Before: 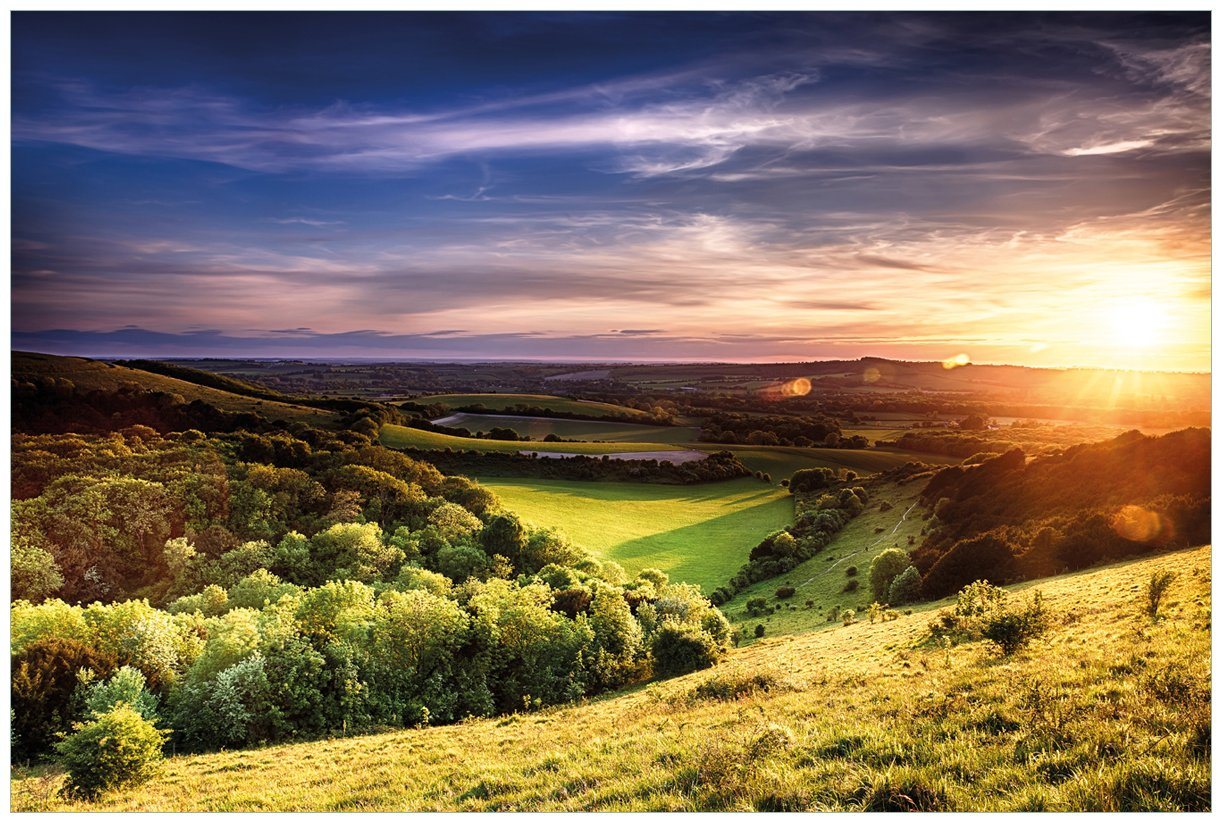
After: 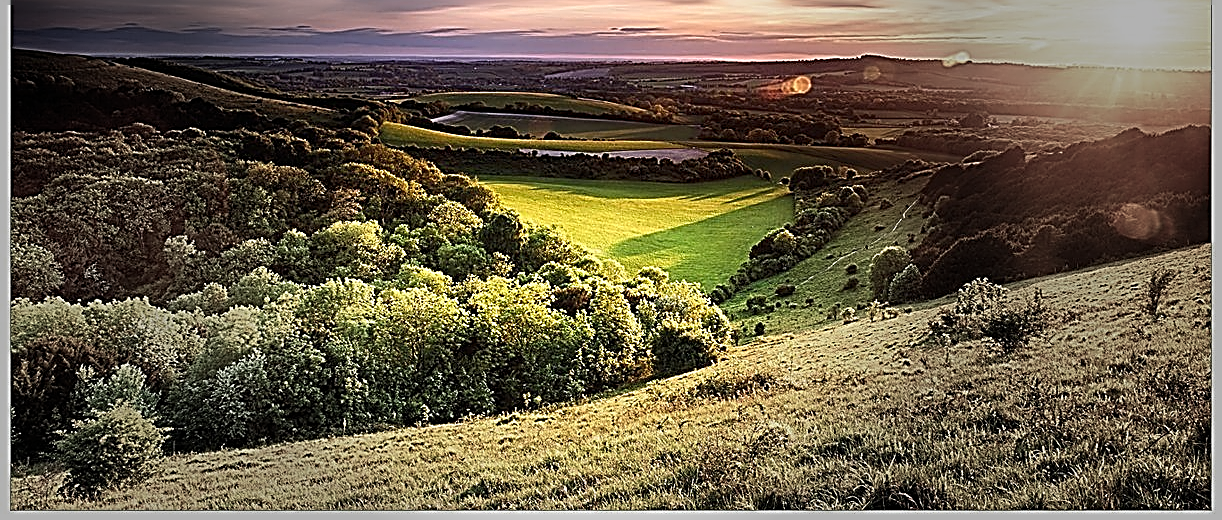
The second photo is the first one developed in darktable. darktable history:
sharpen: amount 1.999
vignetting: fall-off start 30.98%, fall-off radius 35.23%, brightness -0.575, center (-0.057, -0.358)
shadows and highlights: shadows -11.21, white point adjustment 1.61, highlights 9.19
crop and rotate: top 36.705%
